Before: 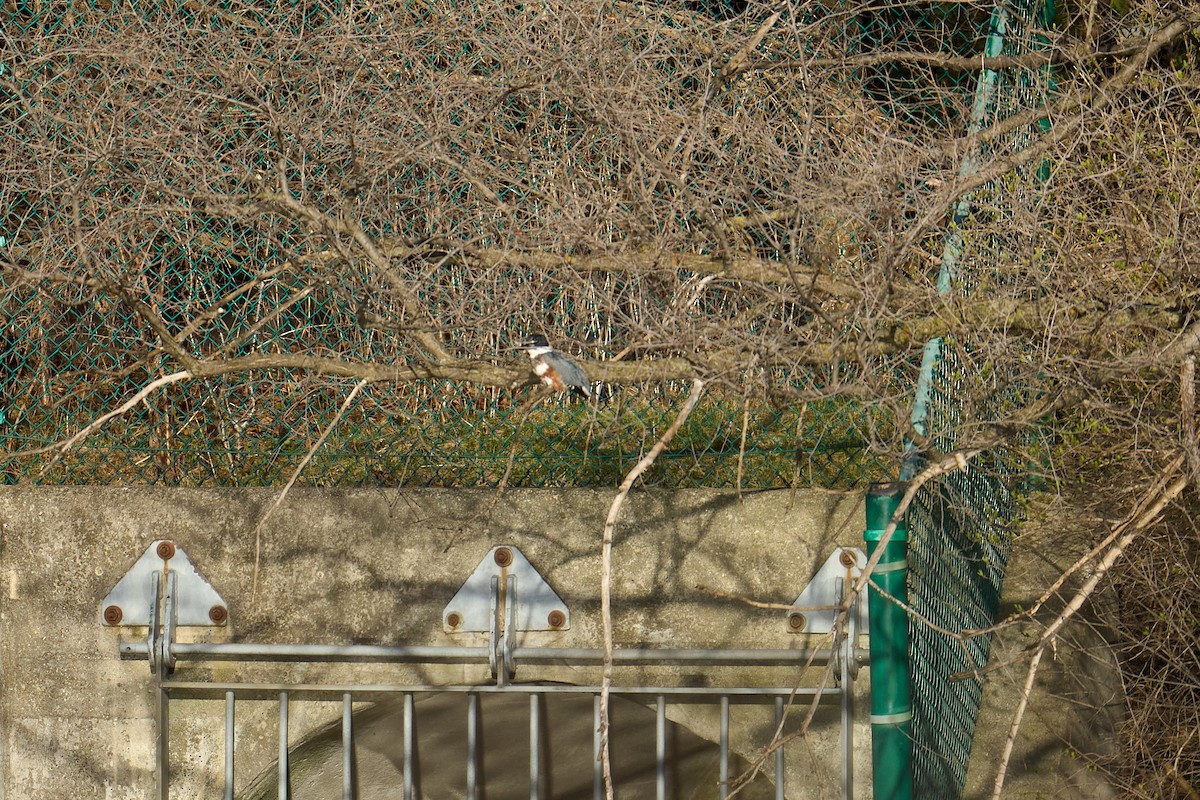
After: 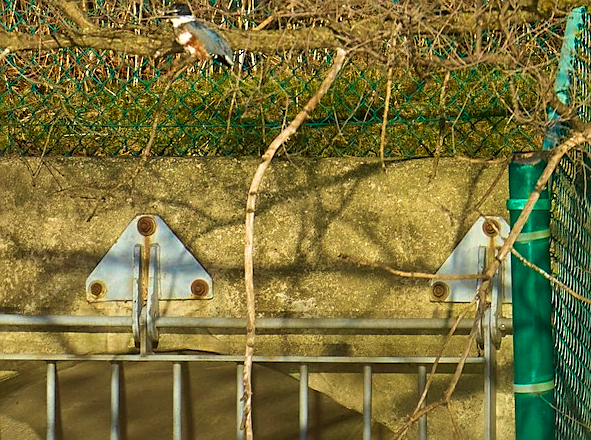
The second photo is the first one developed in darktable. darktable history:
sharpen: on, module defaults
shadows and highlights: radius 335.18, shadows 64.84, highlights 4.65, compress 87.99%, soften with gaussian
velvia: strength 73.58%
tone equalizer: on, module defaults
crop: left 29.814%, top 41.383%, right 20.853%, bottom 3.511%
color balance rgb: perceptual saturation grading › global saturation 30.739%, global vibrance 10.839%
